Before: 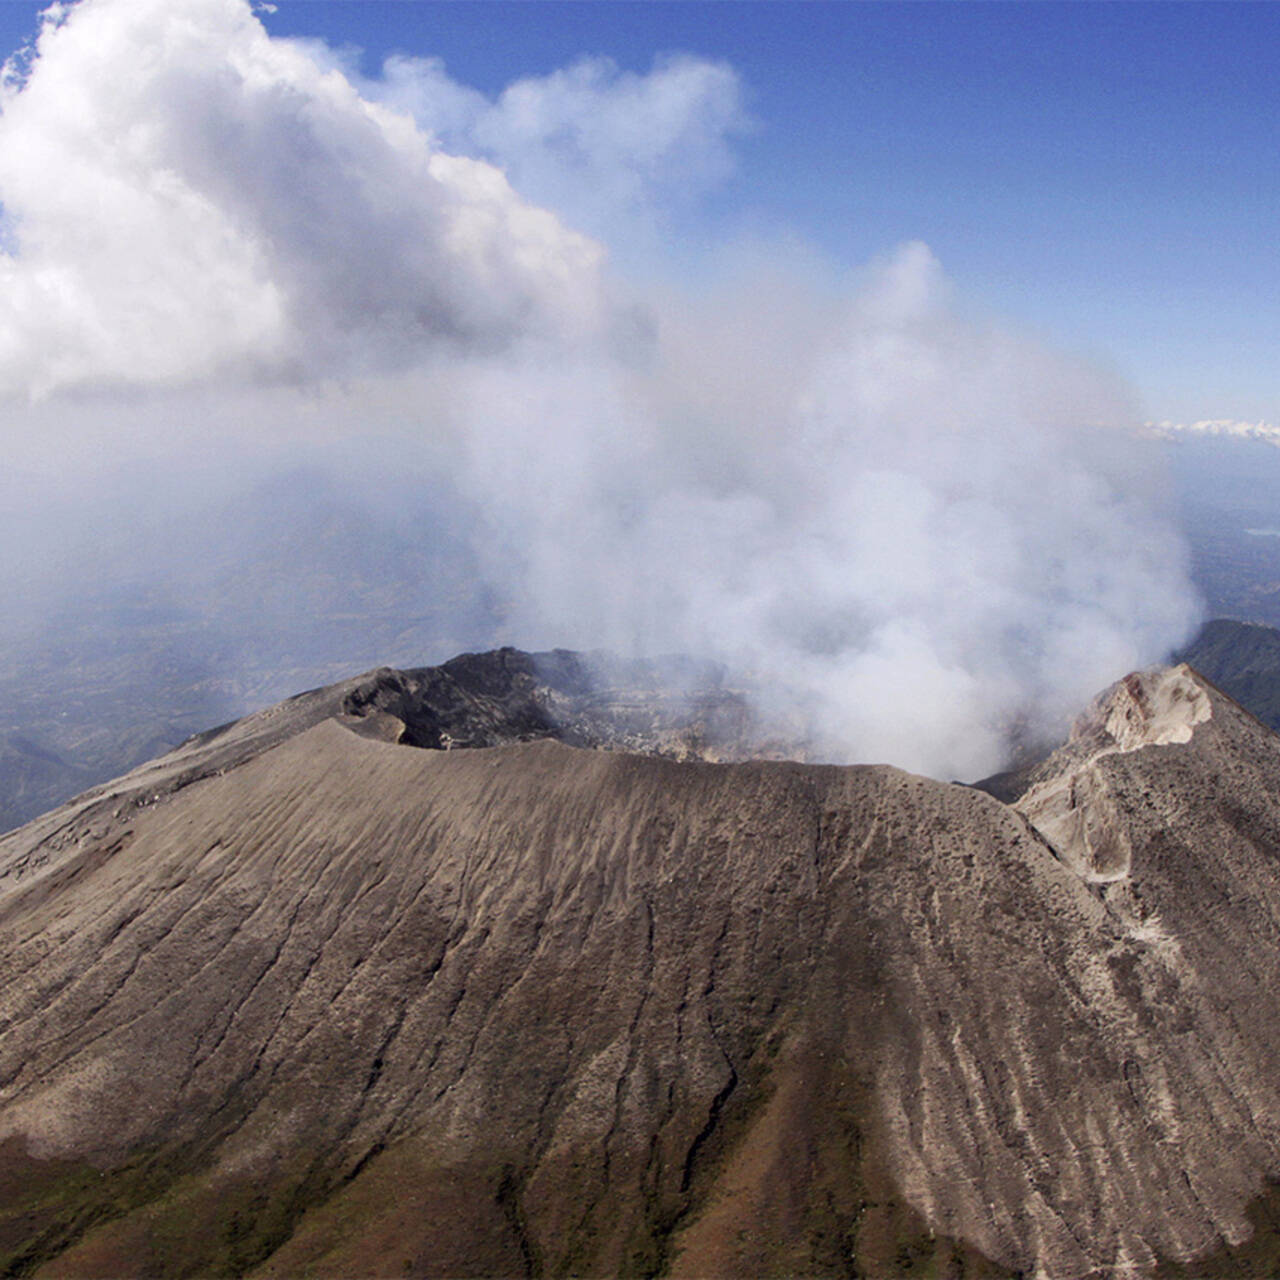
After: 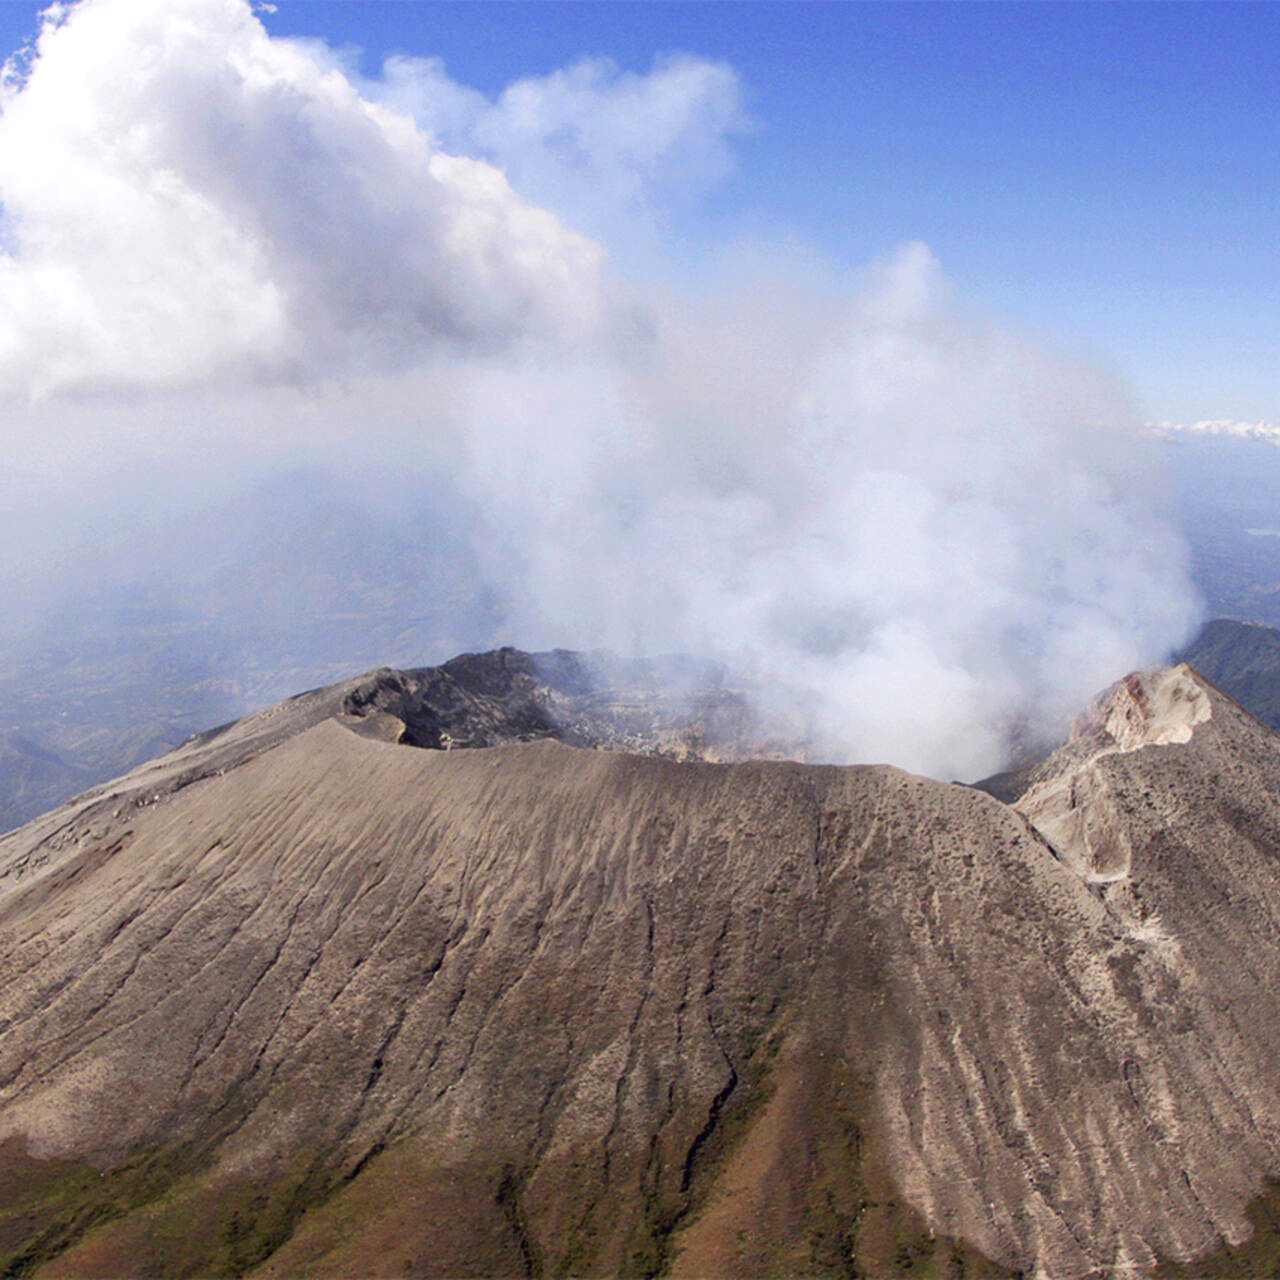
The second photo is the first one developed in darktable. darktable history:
color balance rgb: perceptual saturation grading › global saturation -0.592%, perceptual brilliance grading › global brilliance 10.555%, perceptual brilliance grading › shadows 15.229%, contrast -10.478%
